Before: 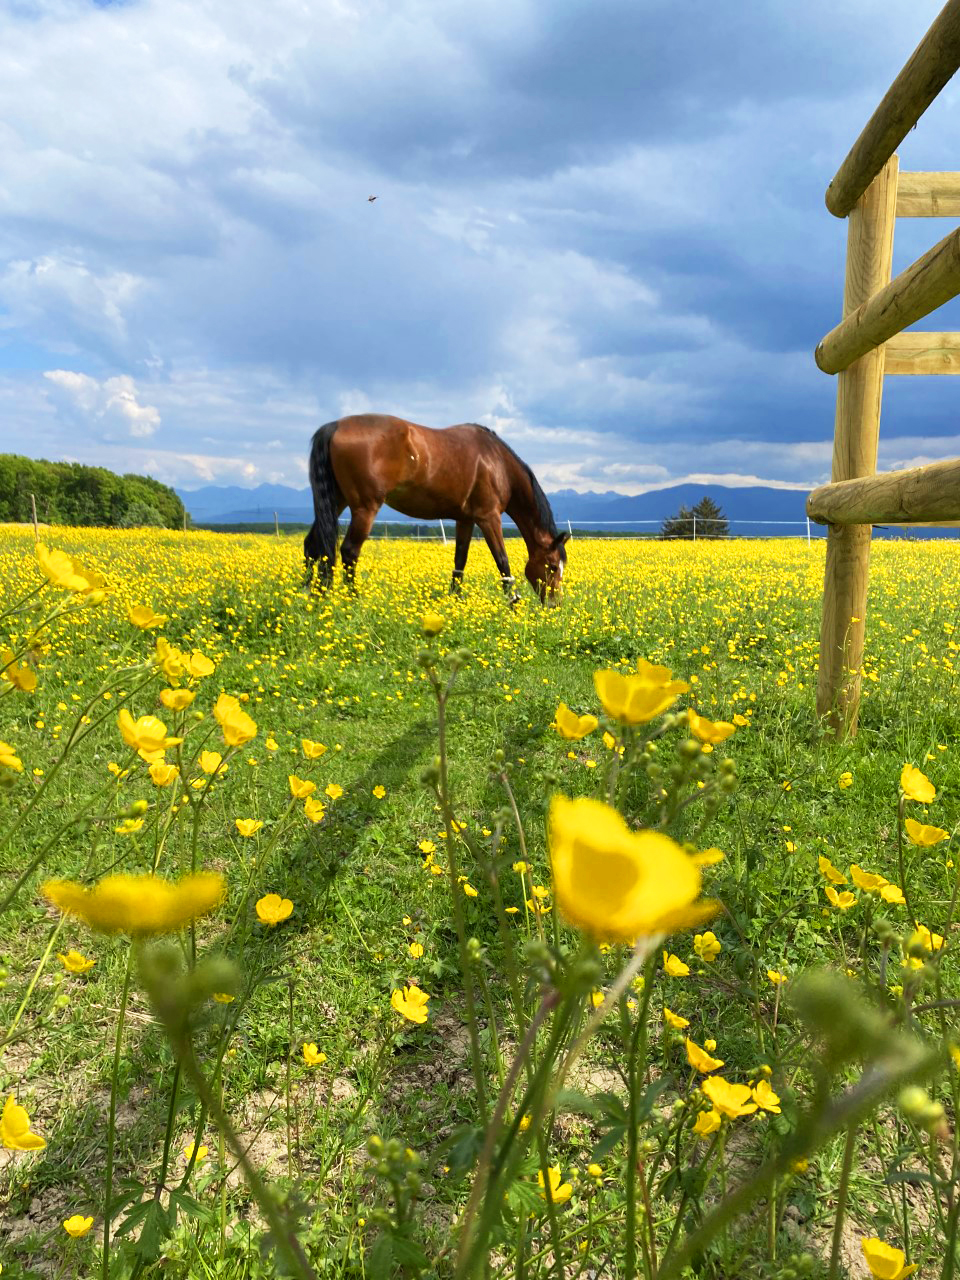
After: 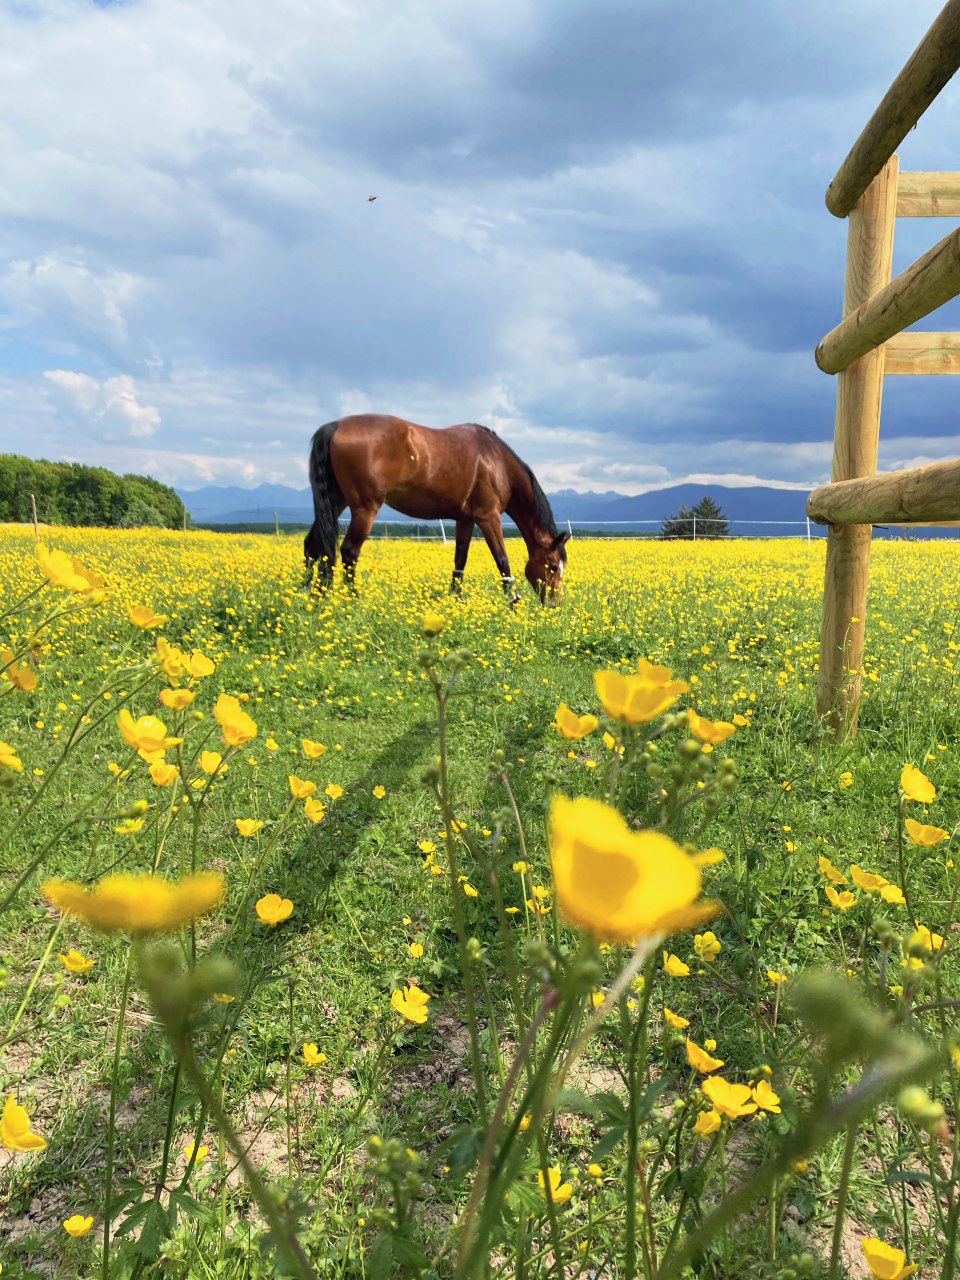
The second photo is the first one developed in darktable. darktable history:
tone curve: curves: ch0 [(0, 0) (0.822, 0.825) (0.994, 0.955)]; ch1 [(0, 0) (0.226, 0.261) (0.383, 0.397) (0.46, 0.46) (0.498, 0.501) (0.524, 0.543) (0.578, 0.575) (1, 1)]; ch2 [(0, 0) (0.438, 0.456) (0.5, 0.495) (0.547, 0.515) (0.597, 0.58) (0.629, 0.603) (1, 1)], color space Lab, independent channels, preserve colors none
